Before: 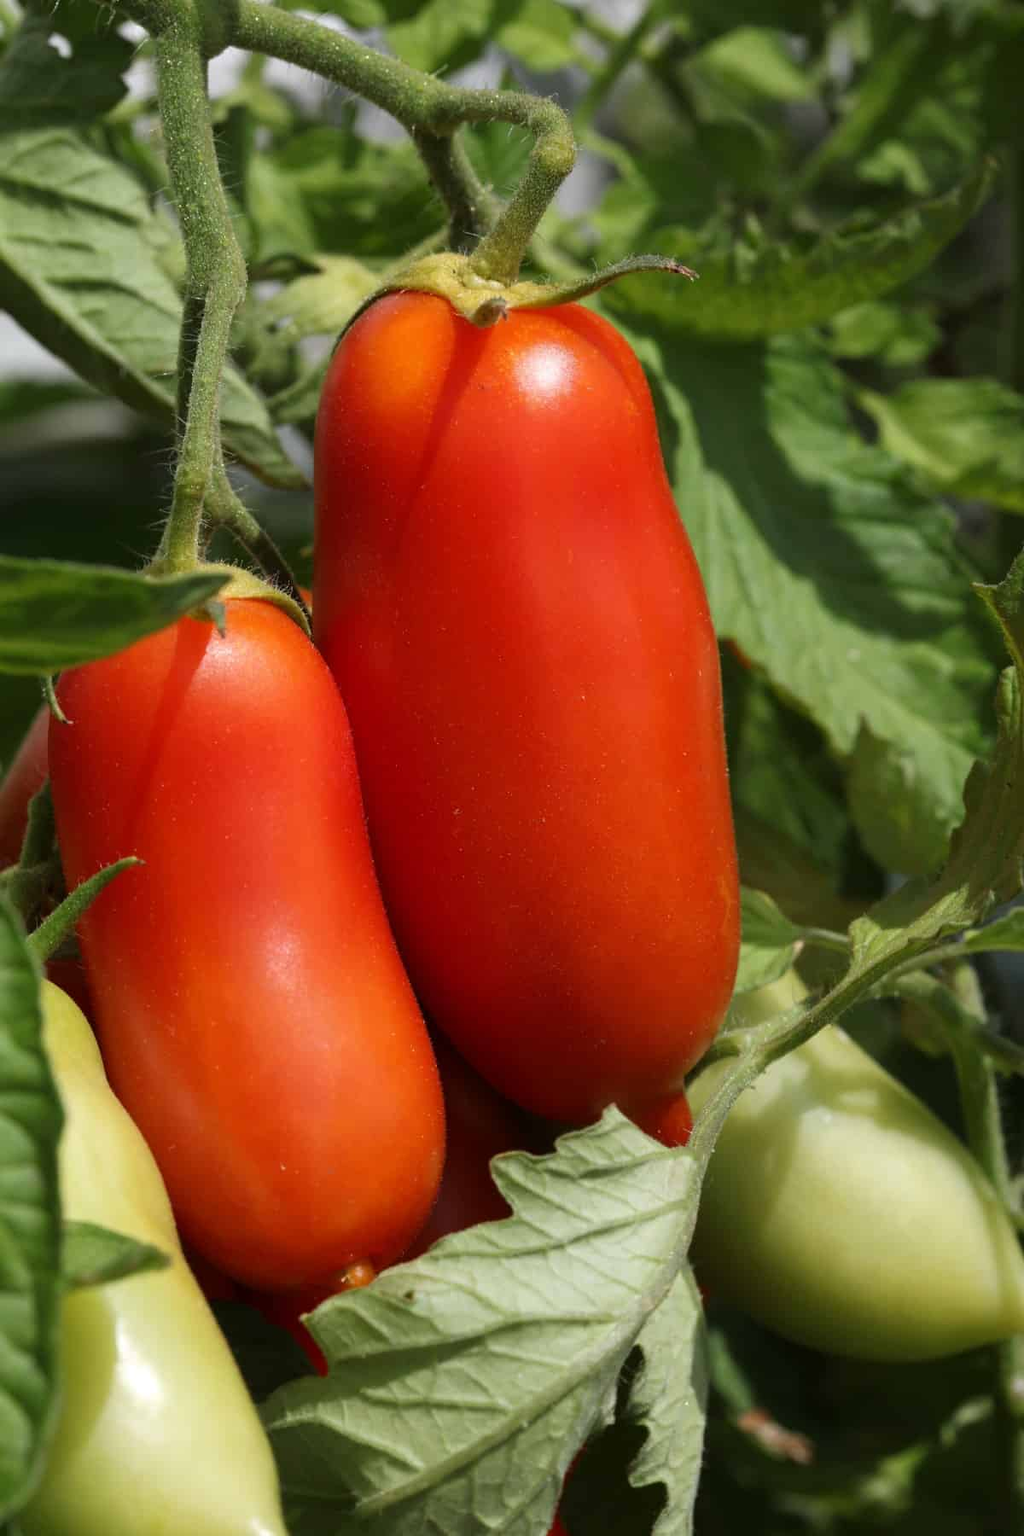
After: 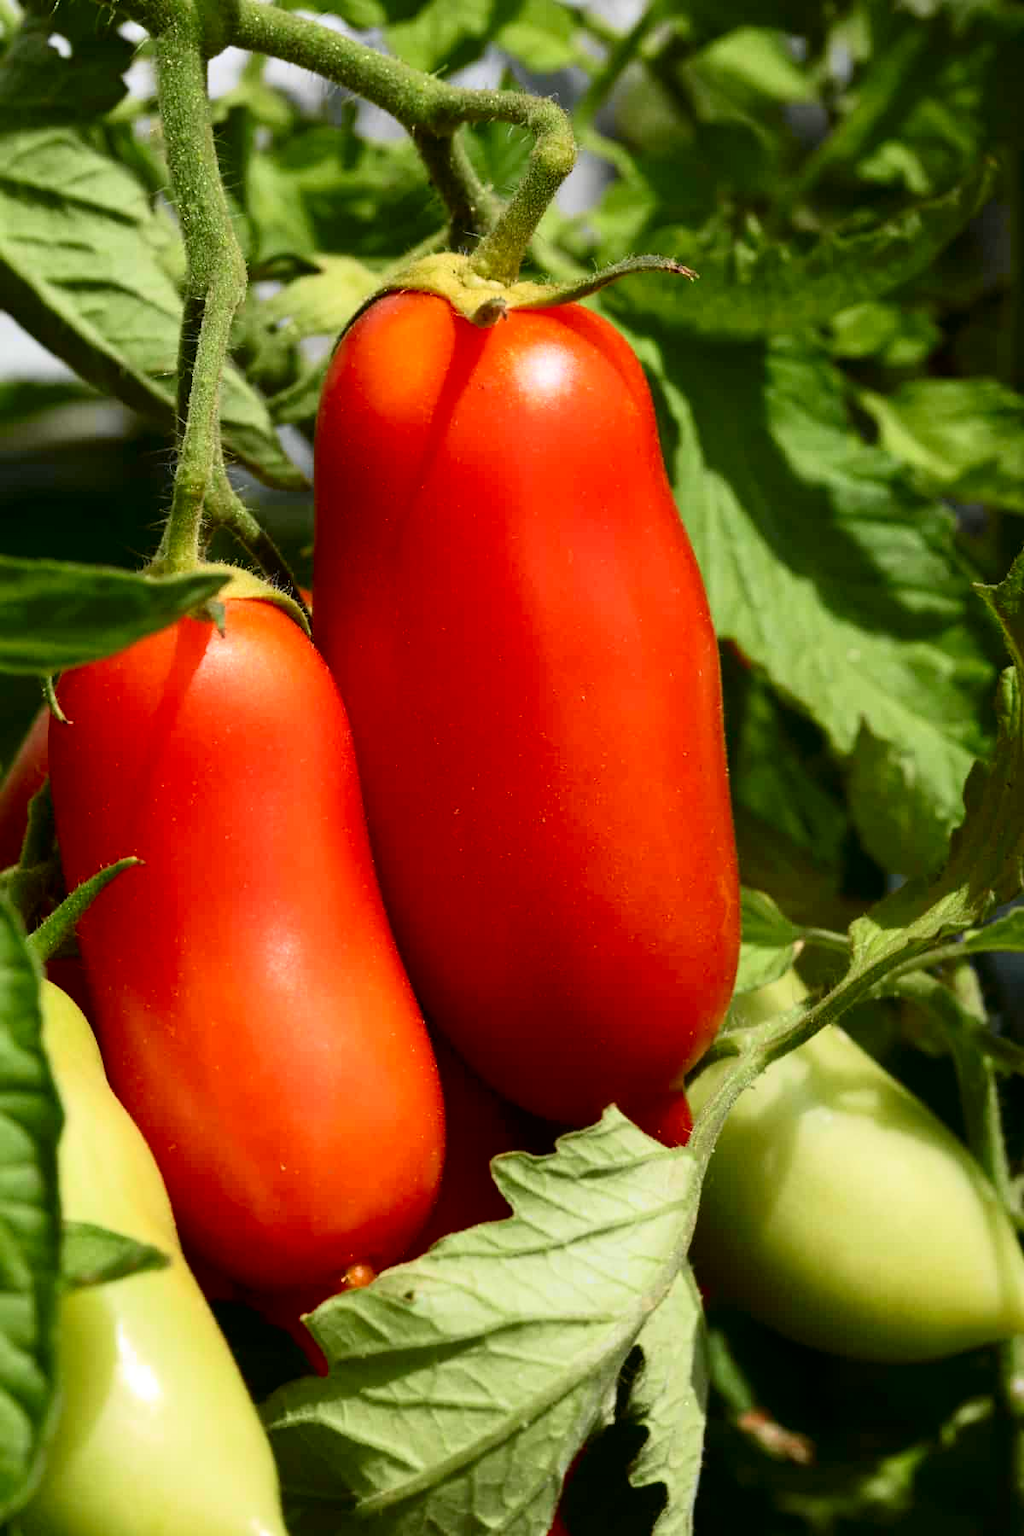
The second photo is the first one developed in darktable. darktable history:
tone curve: curves: ch0 [(0, 0.006) (0.046, 0.011) (0.13, 0.062) (0.338, 0.327) (0.494, 0.55) (0.728, 0.835) (1, 1)]; ch1 [(0, 0) (0.346, 0.324) (0.45, 0.431) (0.5, 0.5) (0.522, 0.517) (0.55, 0.57) (1, 1)]; ch2 [(0, 0) (0.453, 0.418) (0.5, 0.5) (0.526, 0.524) (0.554, 0.598) (0.622, 0.679) (0.707, 0.761) (1, 1)], color space Lab, independent channels, preserve colors none
exposure: compensate highlight preservation false
